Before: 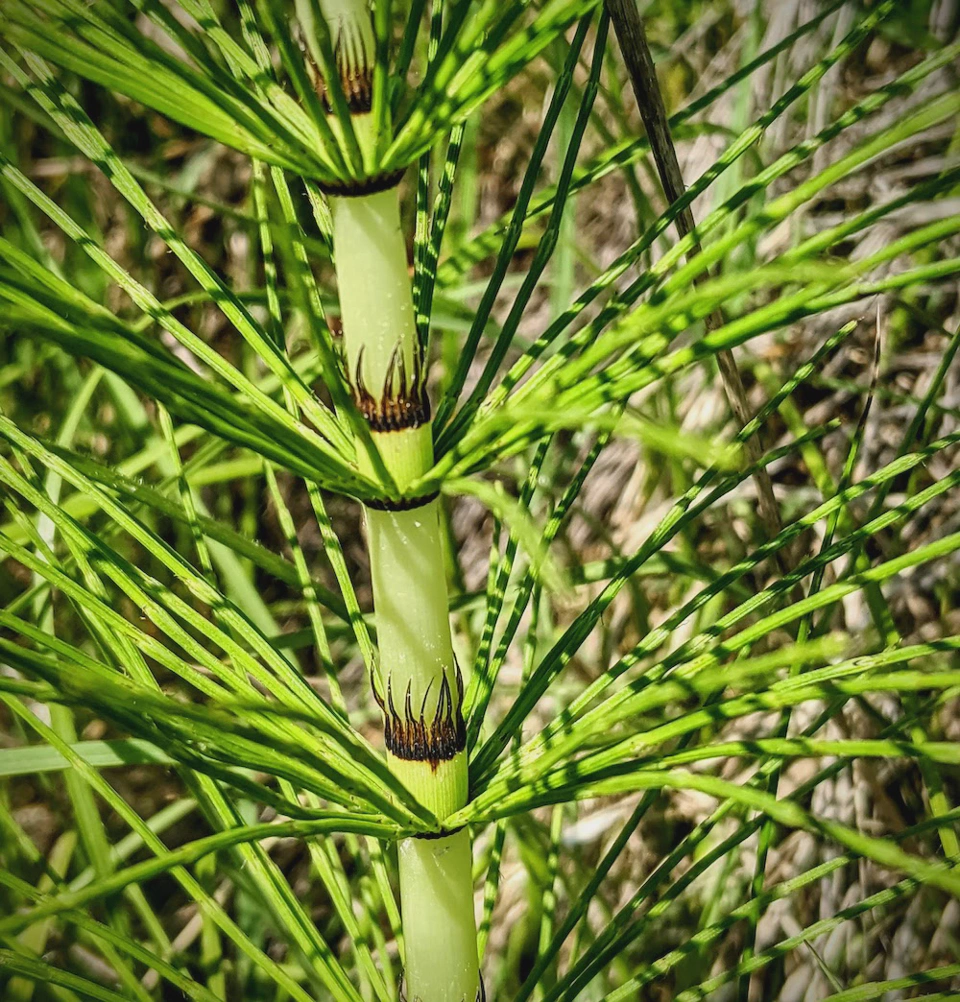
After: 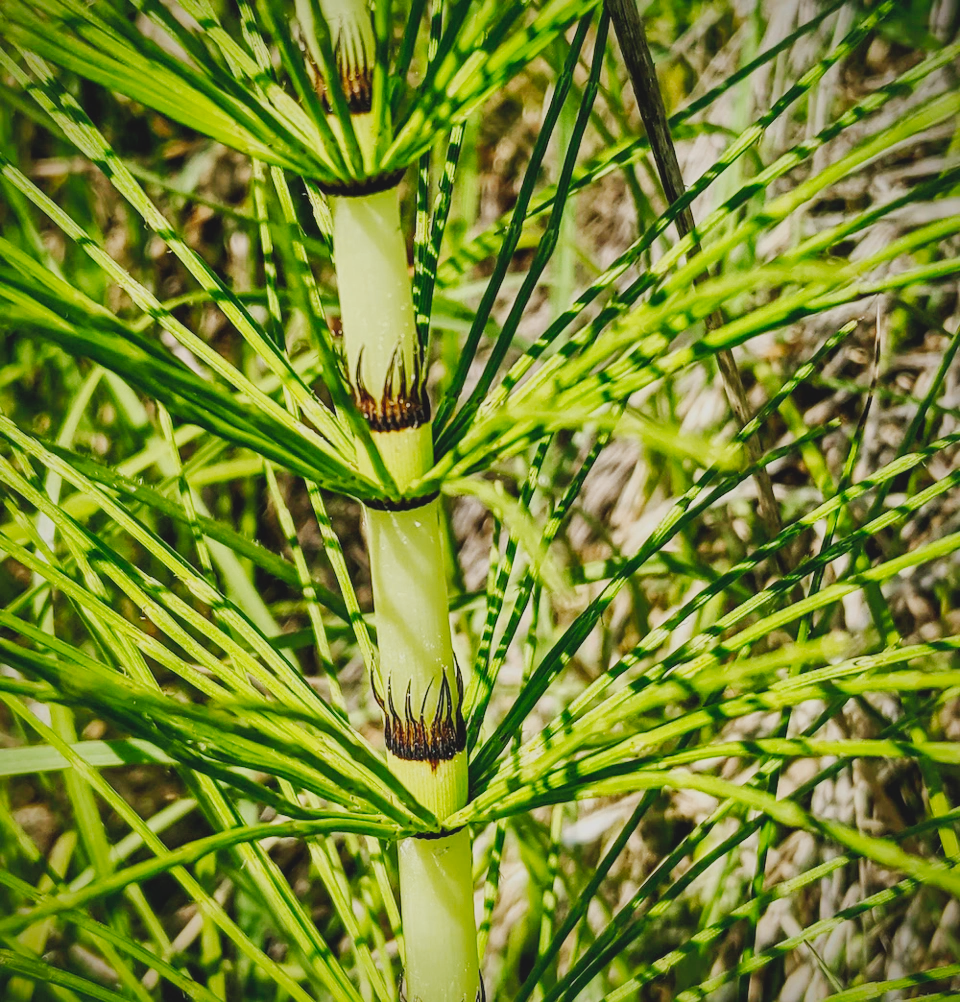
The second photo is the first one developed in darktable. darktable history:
shadows and highlights: on, module defaults
tone curve: curves: ch0 [(0, 0.03) (0.113, 0.087) (0.207, 0.184) (0.515, 0.612) (0.712, 0.793) (1, 0.946)]; ch1 [(0, 0) (0.172, 0.123) (0.317, 0.279) (0.414, 0.382) (0.476, 0.479) (0.505, 0.498) (0.534, 0.534) (0.621, 0.65) (0.709, 0.764) (1, 1)]; ch2 [(0, 0) (0.411, 0.424) (0.505, 0.505) (0.521, 0.524) (0.537, 0.57) (0.65, 0.699) (1, 1)], preserve colors none
